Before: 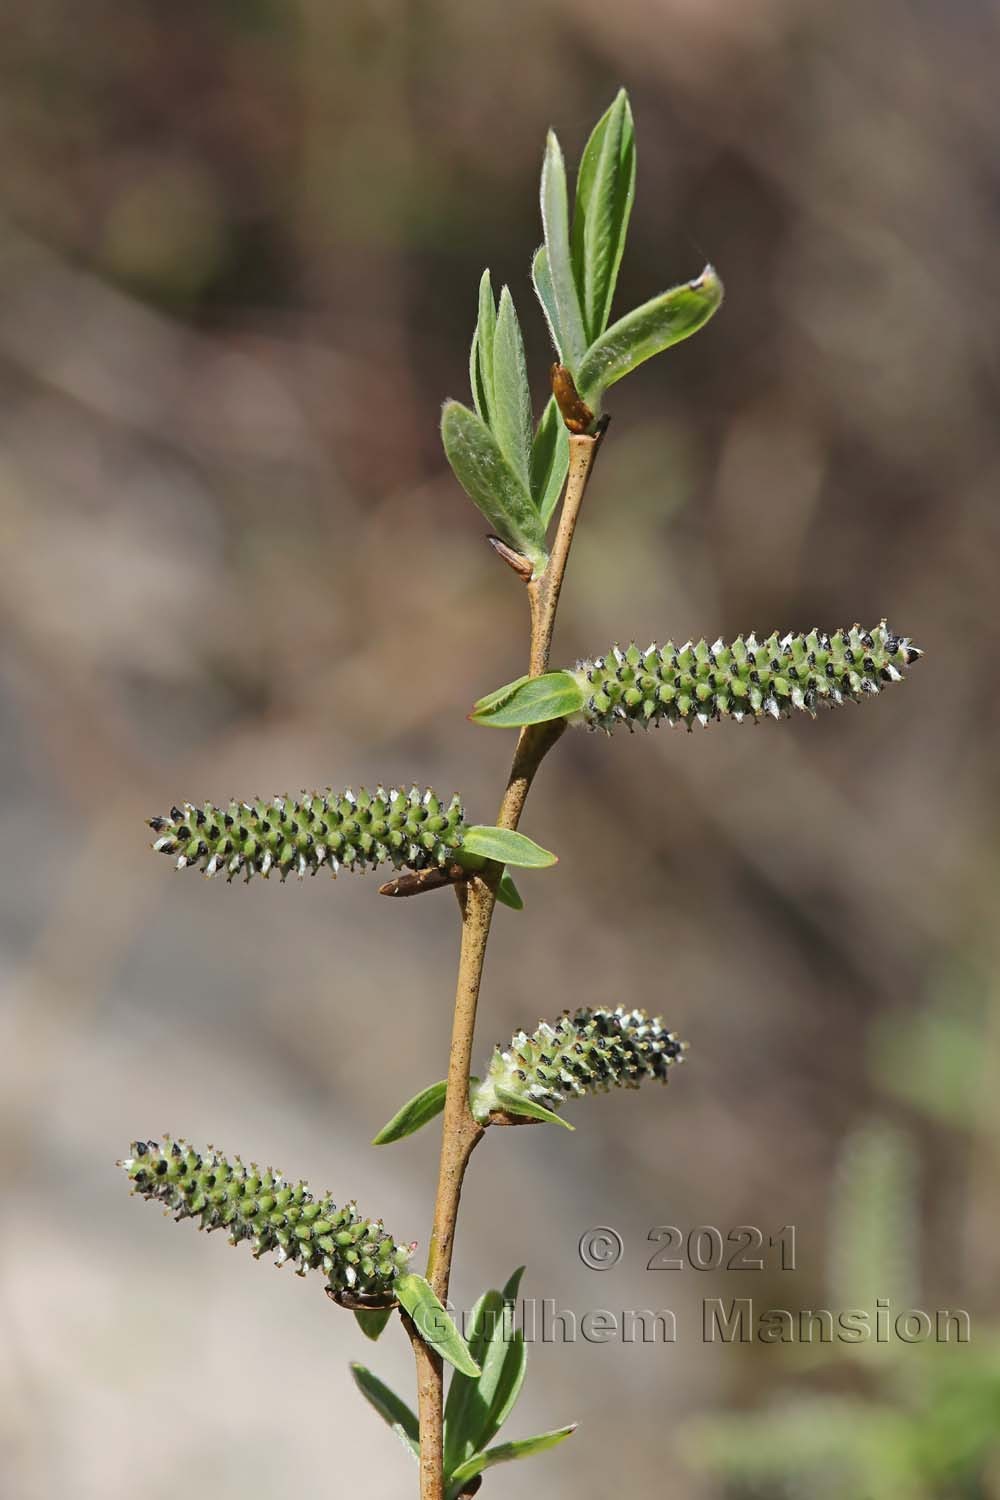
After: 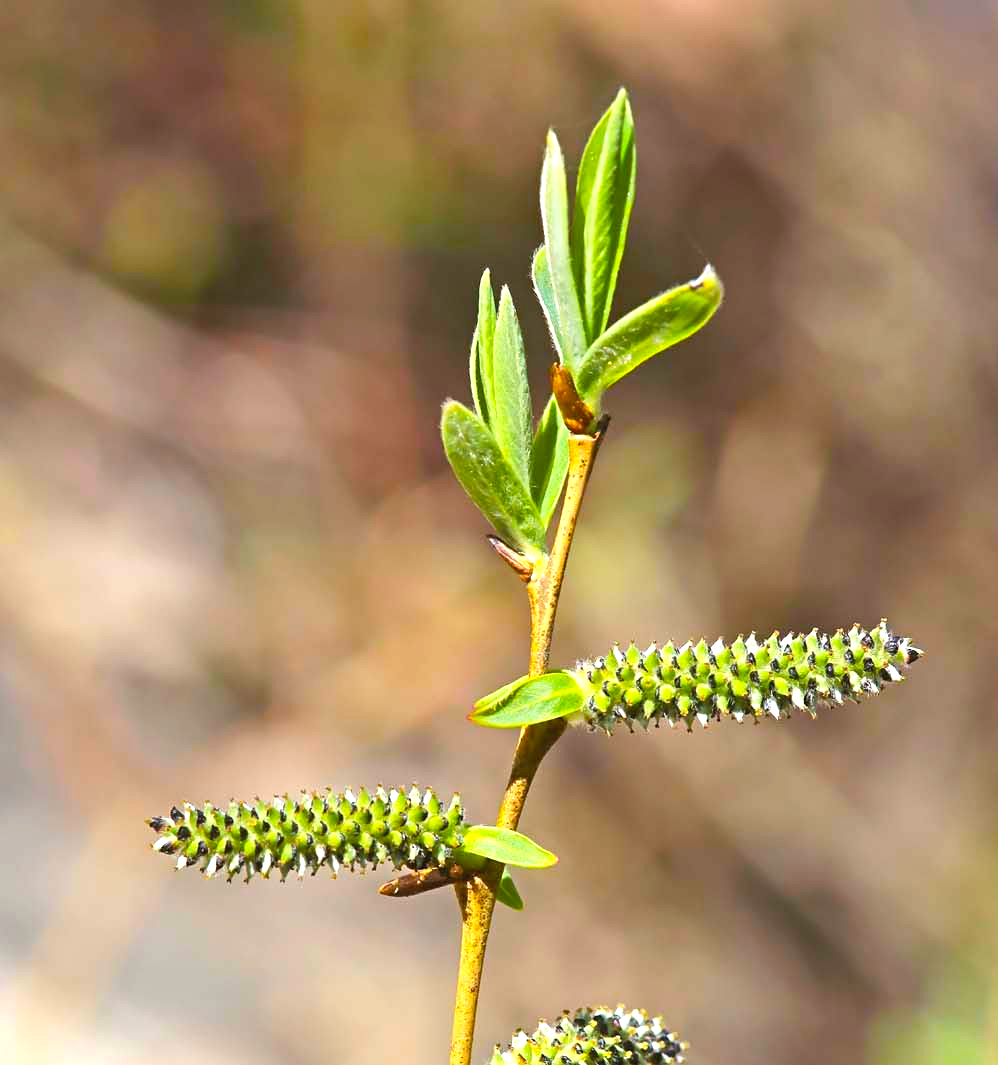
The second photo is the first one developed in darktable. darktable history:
color balance rgb: shadows lift › chroma 2.012%, shadows lift › hue 49.4°, linear chroma grading › global chroma 0.772%, perceptual saturation grading › global saturation 19.449%, global vibrance 44.93%
crop: right 0.001%, bottom 28.985%
exposure: black level correction 0, exposure 1.169 EV, compensate highlight preservation false
